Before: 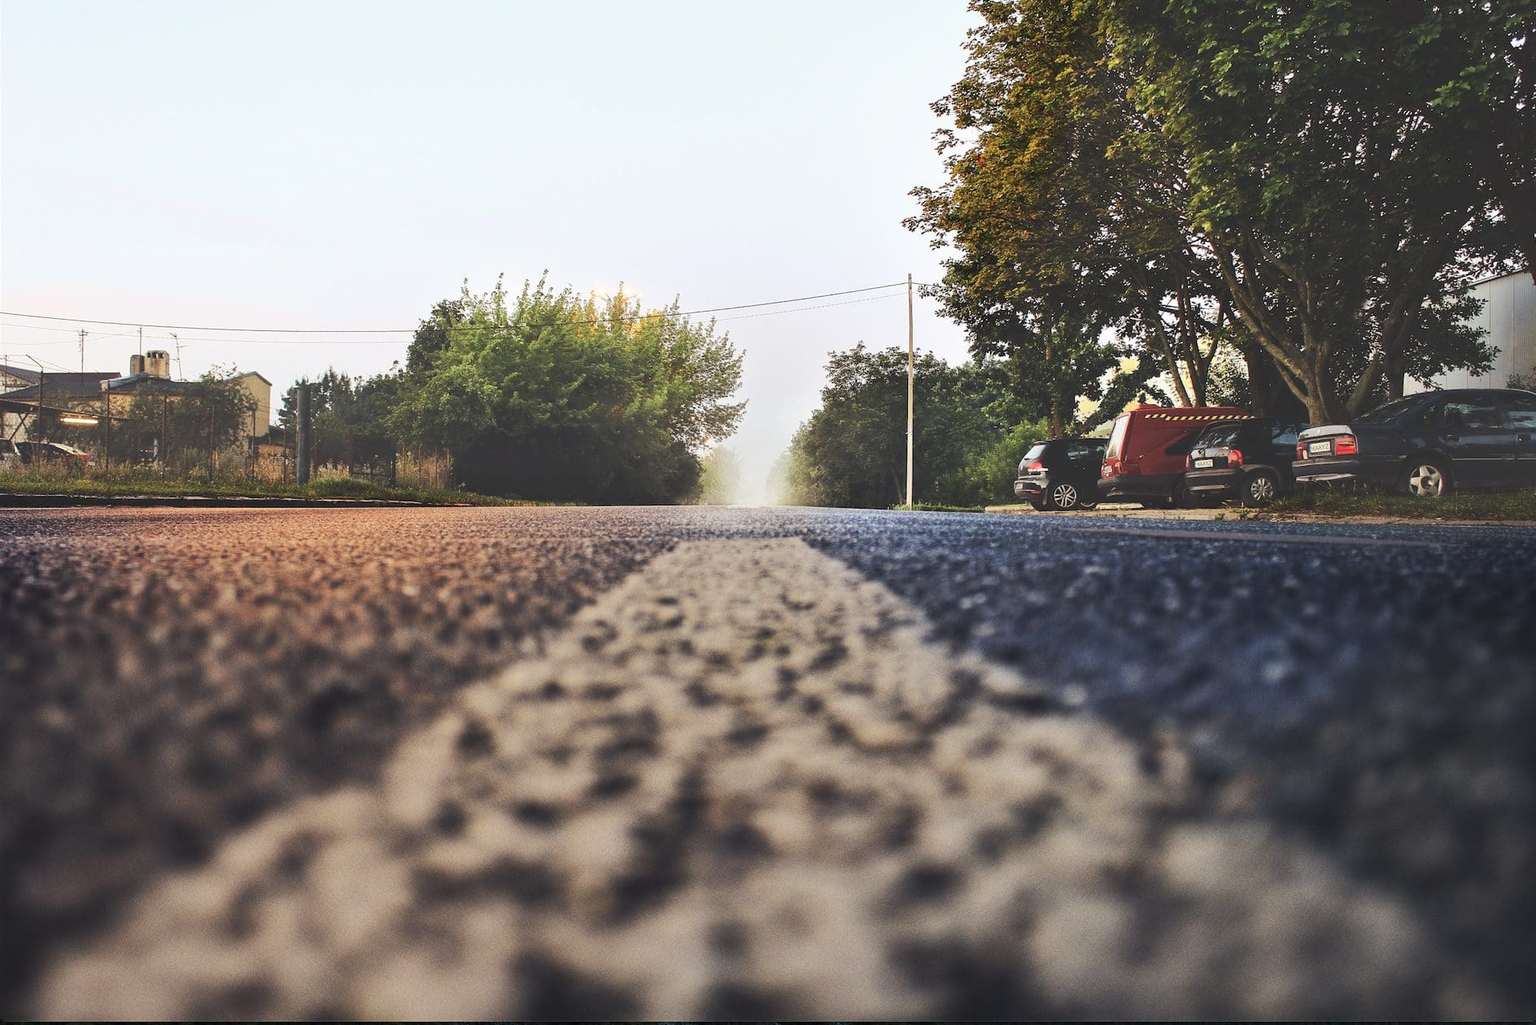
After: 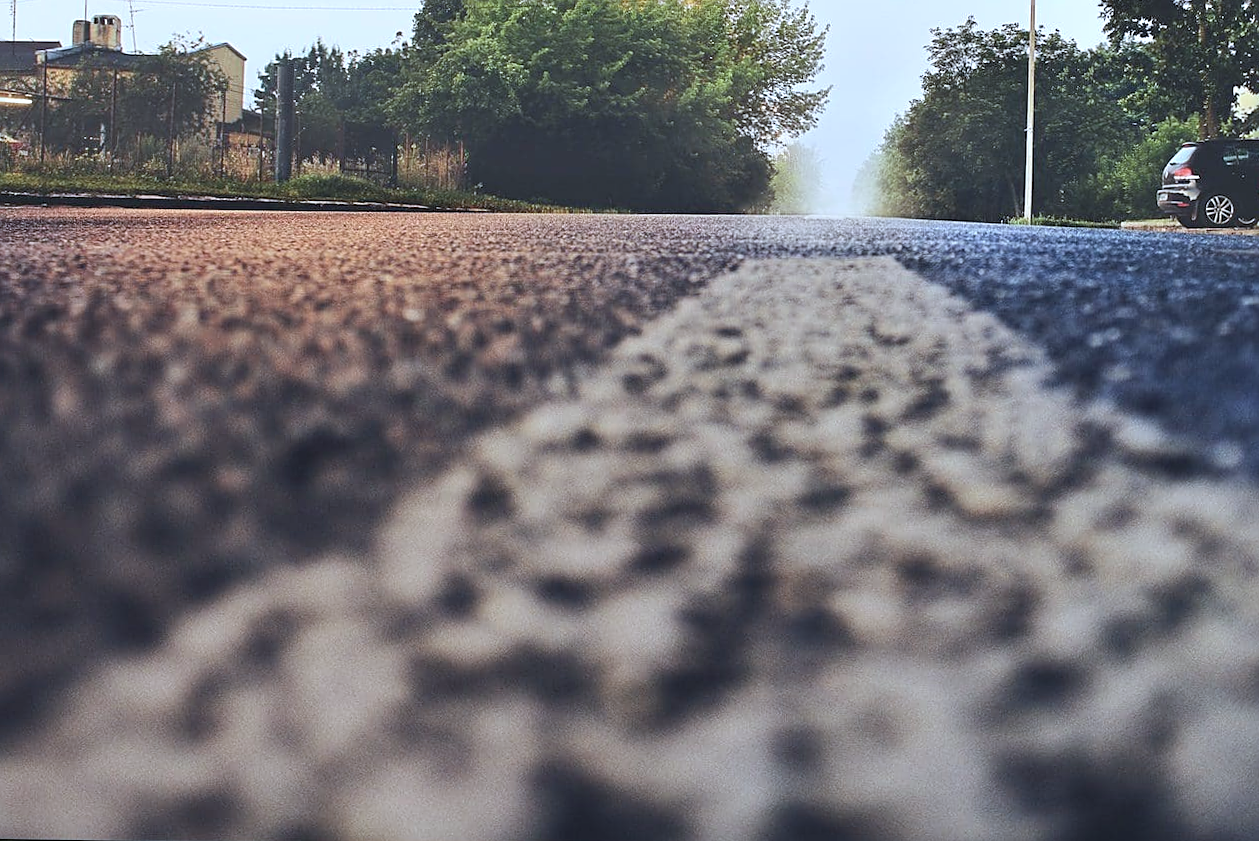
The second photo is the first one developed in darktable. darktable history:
crop and rotate: angle -0.82°, left 3.85%, top 31.828%, right 27.992%
sharpen: on, module defaults
color calibration: x 0.38, y 0.39, temperature 4086.04 K
